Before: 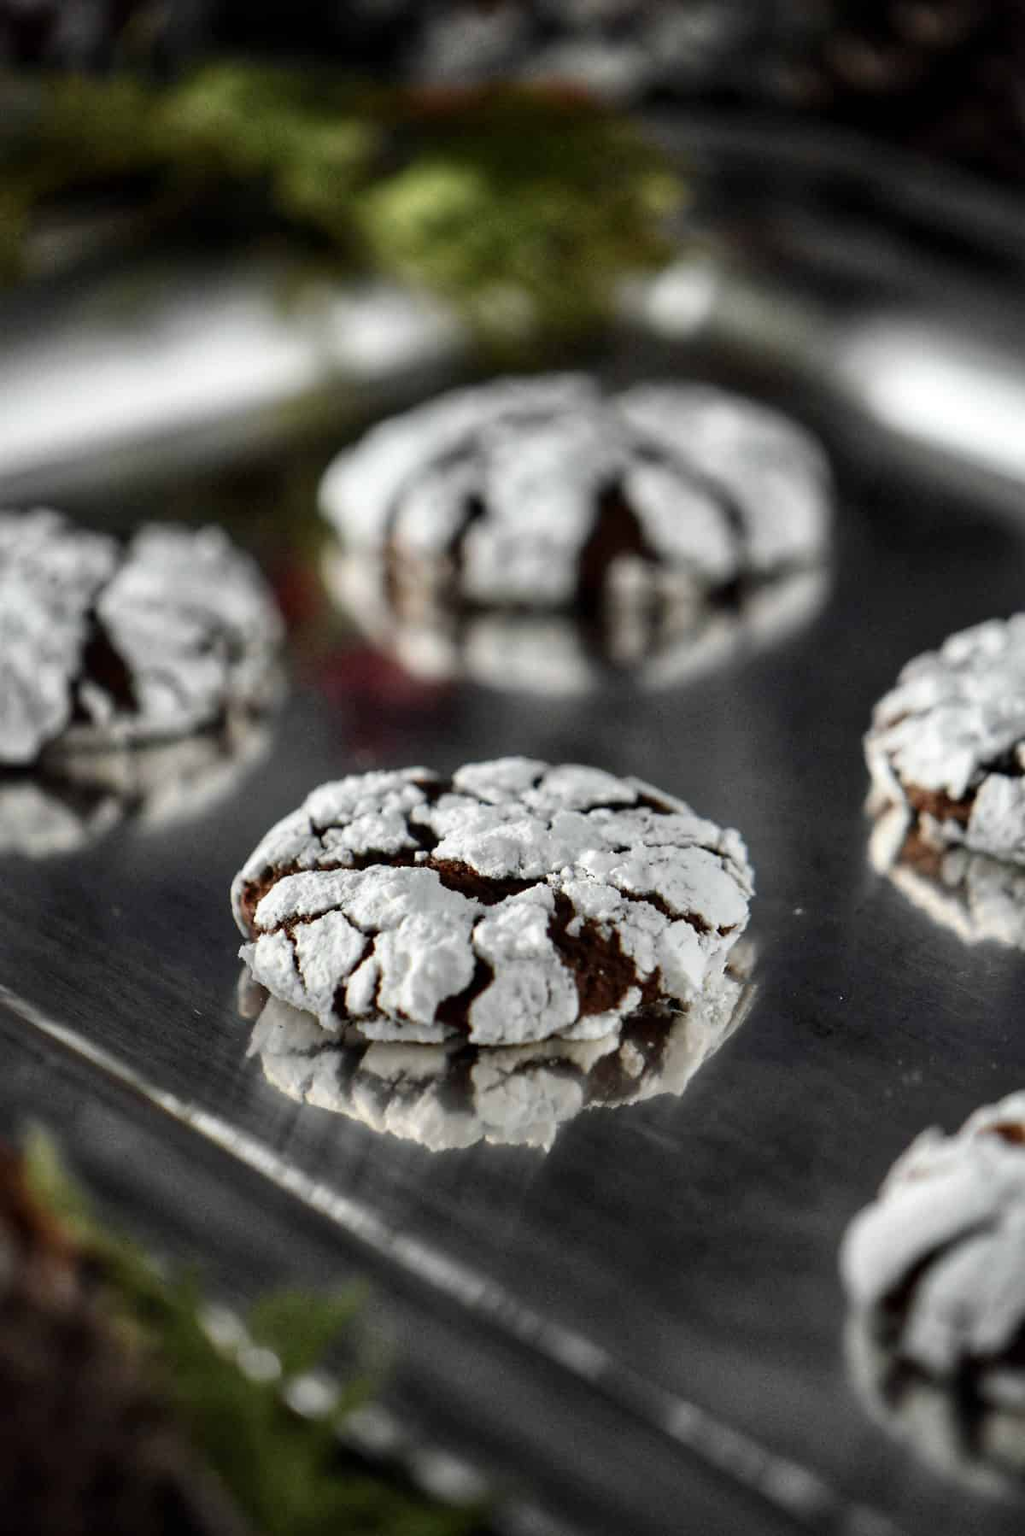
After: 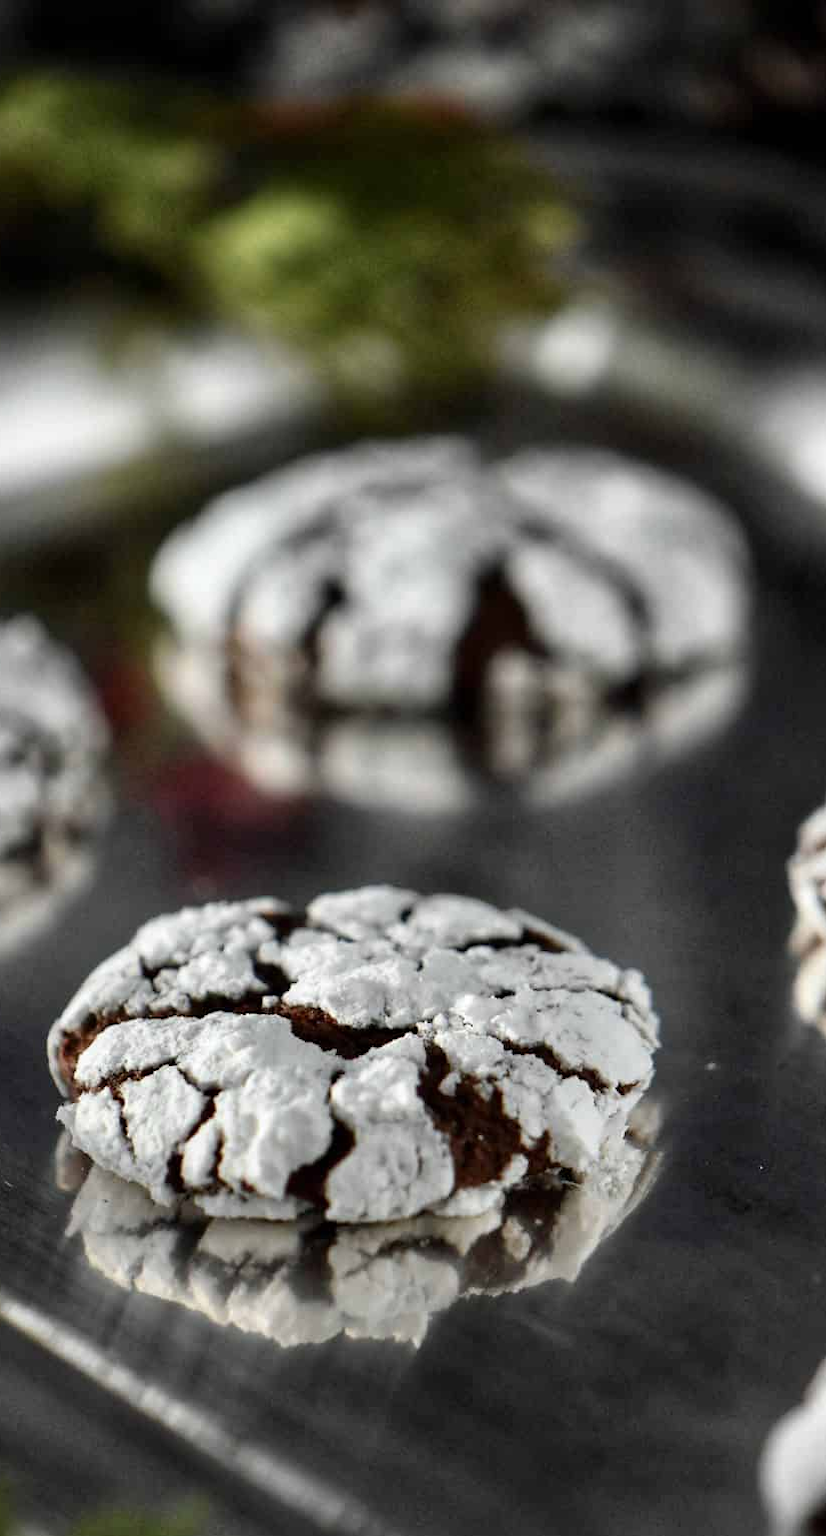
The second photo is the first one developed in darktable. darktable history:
crop: left 18.603%, right 12.431%, bottom 14.466%
